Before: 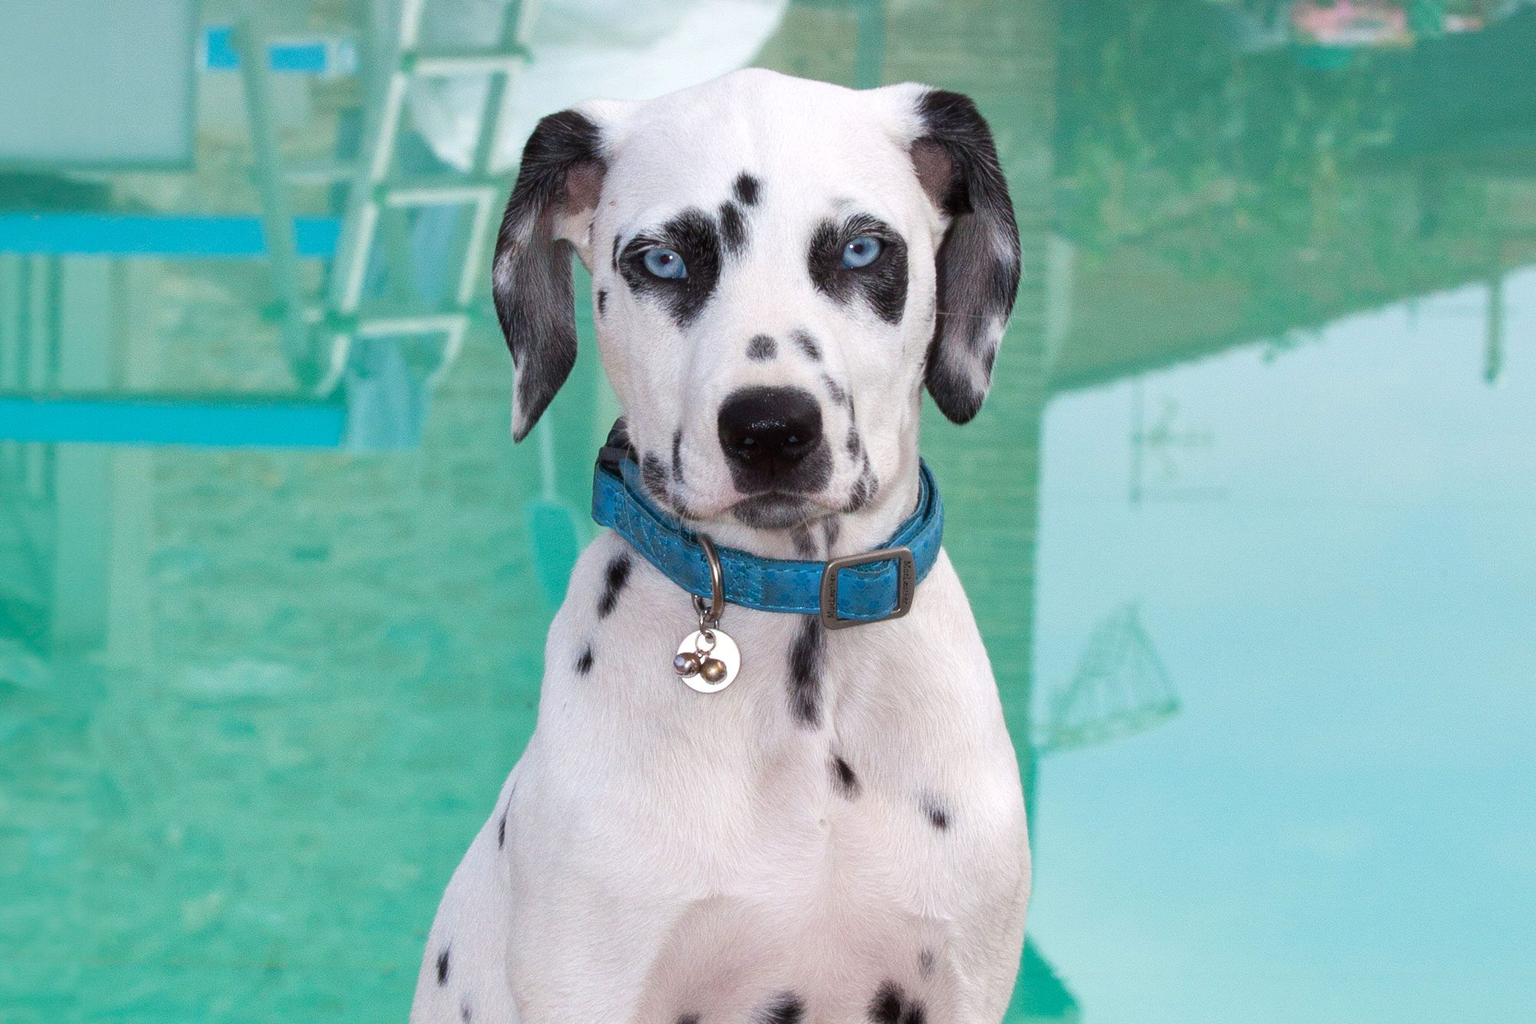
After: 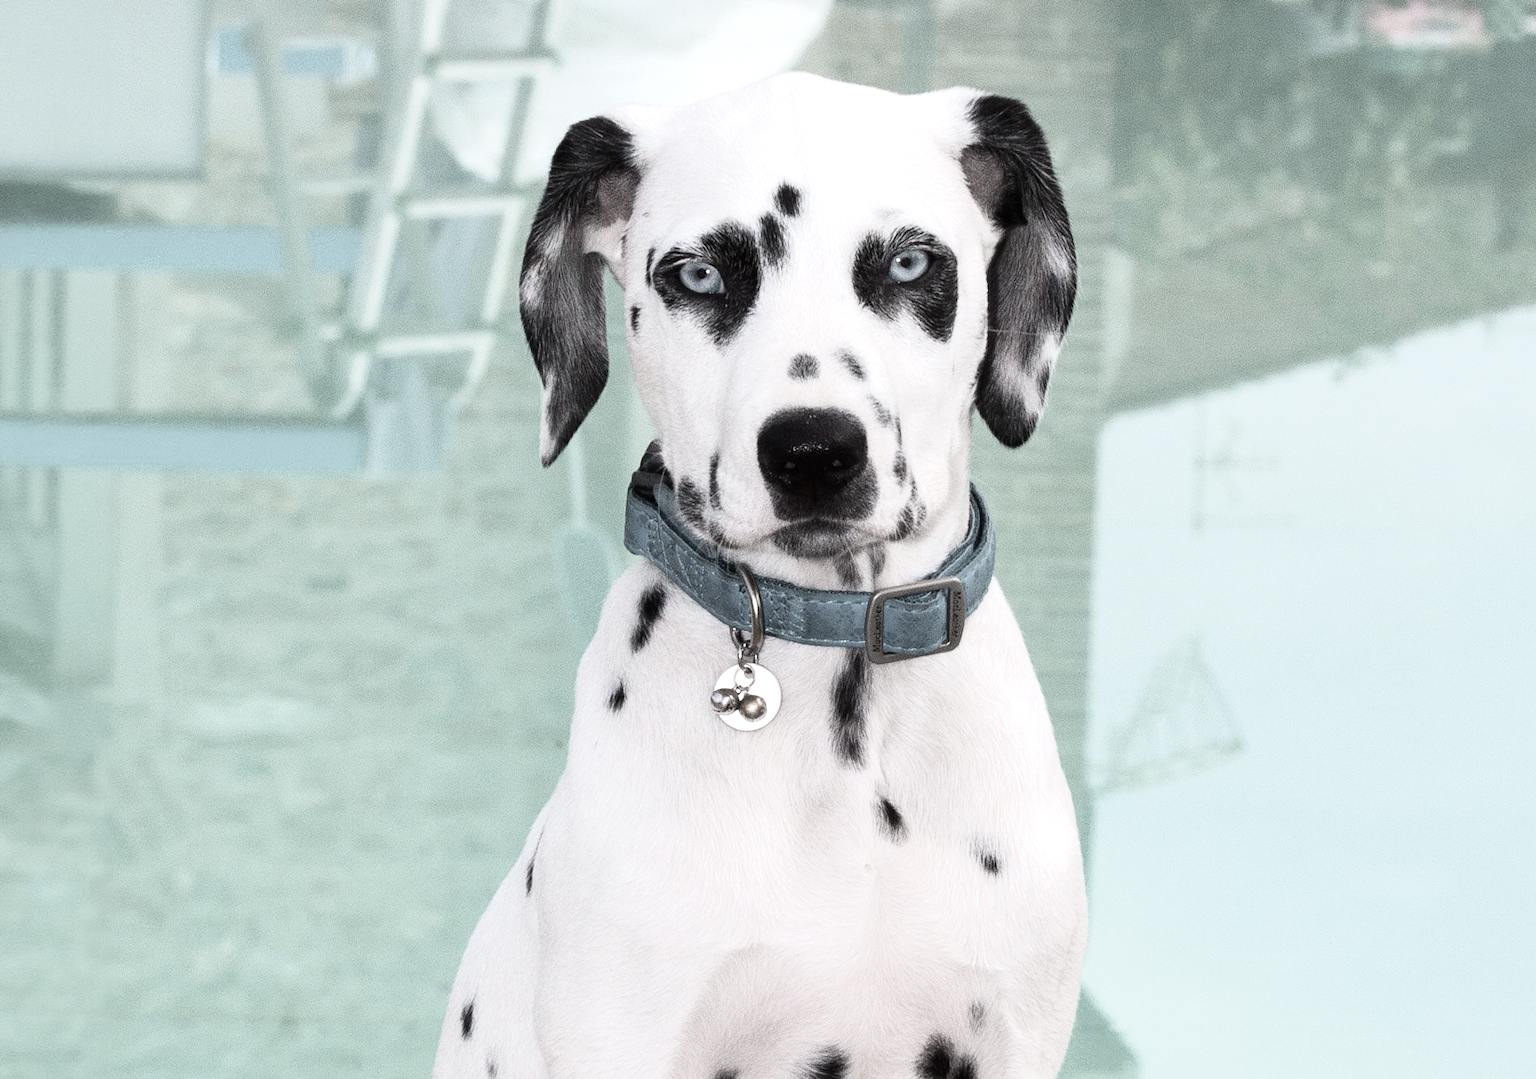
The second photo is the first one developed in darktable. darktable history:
tone curve: curves: ch0 [(0, 0) (0.091, 0.075) (0.409, 0.457) (0.733, 0.82) (0.844, 0.908) (0.909, 0.942) (1, 0.973)]; ch1 [(0, 0) (0.437, 0.404) (0.5, 0.5) (0.529, 0.556) (0.58, 0.606) (0.616, 0.654) (1, 1)]; ch2 [(0, 0) (0.442, 0.415) (0.5, 0.5) (0.535, 0.557) (0.585, 0.62) (1, 1)], color space Lab, independent channels, preserve colors none
color correction: saturation 0.2
tone equalizer: -8 EV -0.417 EV, -7 EV -0.389 EV, -6 EV -0.333 EV, -5 EV -0.222 EV, -3 EV 0.222 EV, -2 EV 0.333 EV, -1 EV 0.389 EV, +0 EV 0.417 EV, edges refinement/feathering 500, mask exposure compensation -1.57 EV, preserve details no
crop and rotate: right 5.167%
